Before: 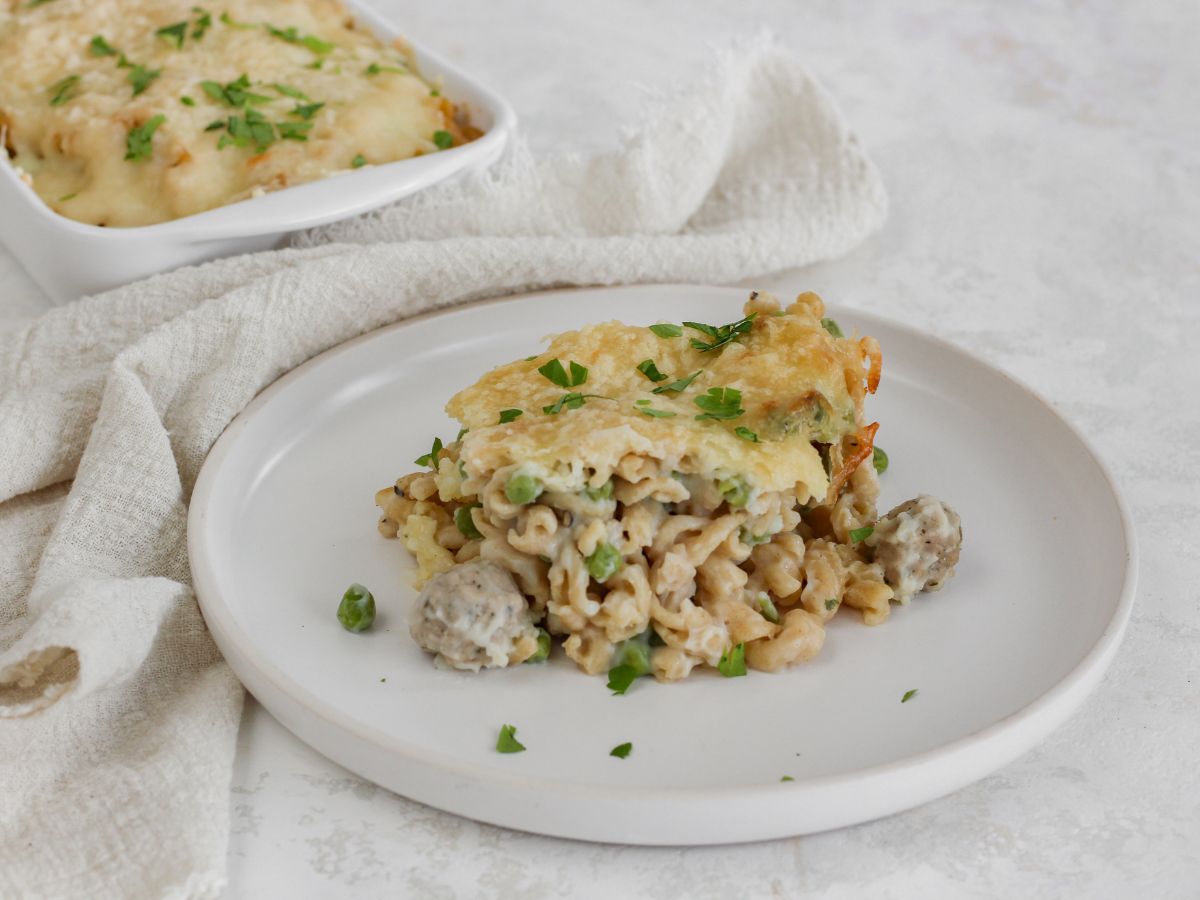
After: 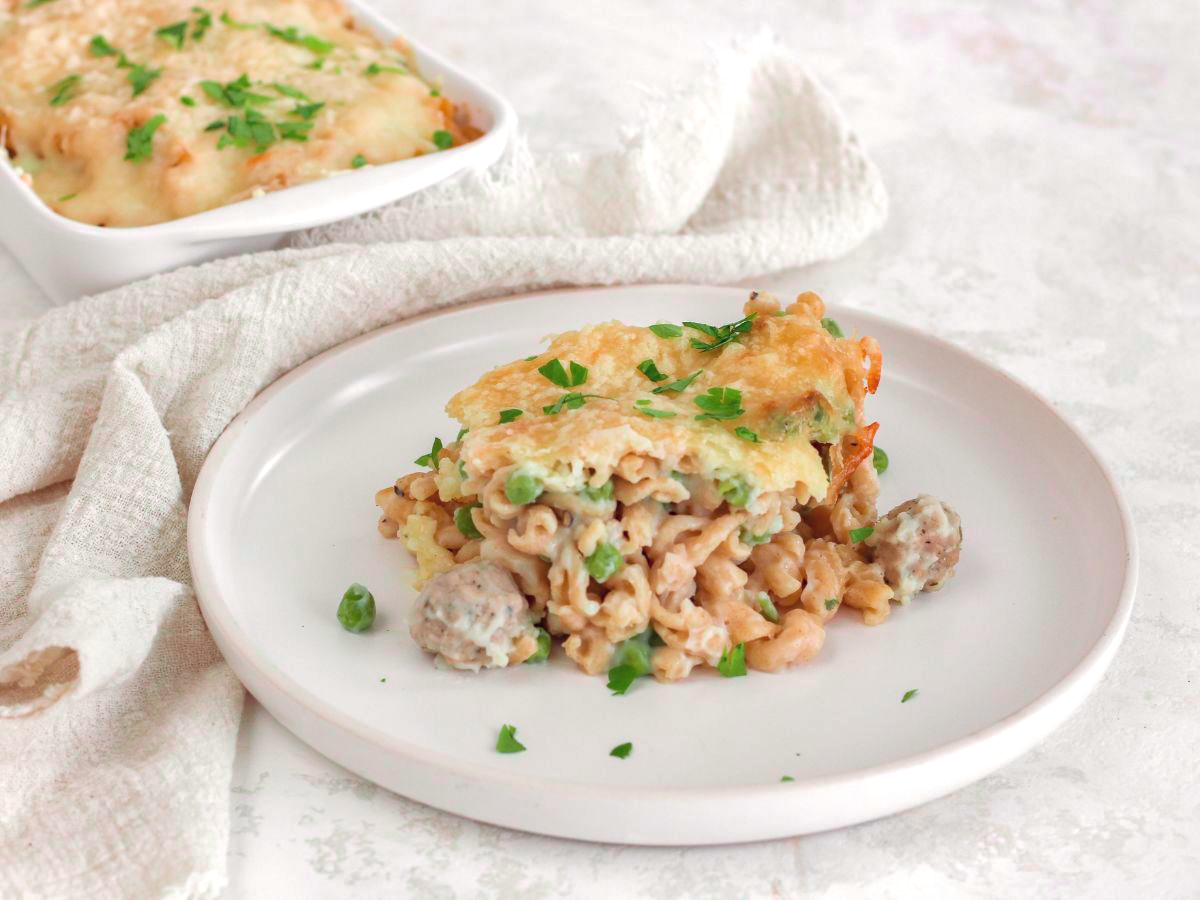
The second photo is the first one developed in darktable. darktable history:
tone curve: curves: ch0 [(0, 0) (0.045, 0.074) (0.883, 0.858) (1, 1)]; ch1 [(0, 0) (0.149, 0.074) (0.379, 0.327) (0.427, 0.401) (0.489, 0.479) (0.505, 0.515) (0.537, 0.573) (0.563, 0.599) (1, 1)]; ch2 [(0, 0) (0.307, 0.298) (0.388, 0.375) (0.443, 0.456) (0.485, 0.492) (1, 1)], color space Lab, independent channels, preserve colors none
exposure: exposure 0.556 EV, compensate highlight preservation false
